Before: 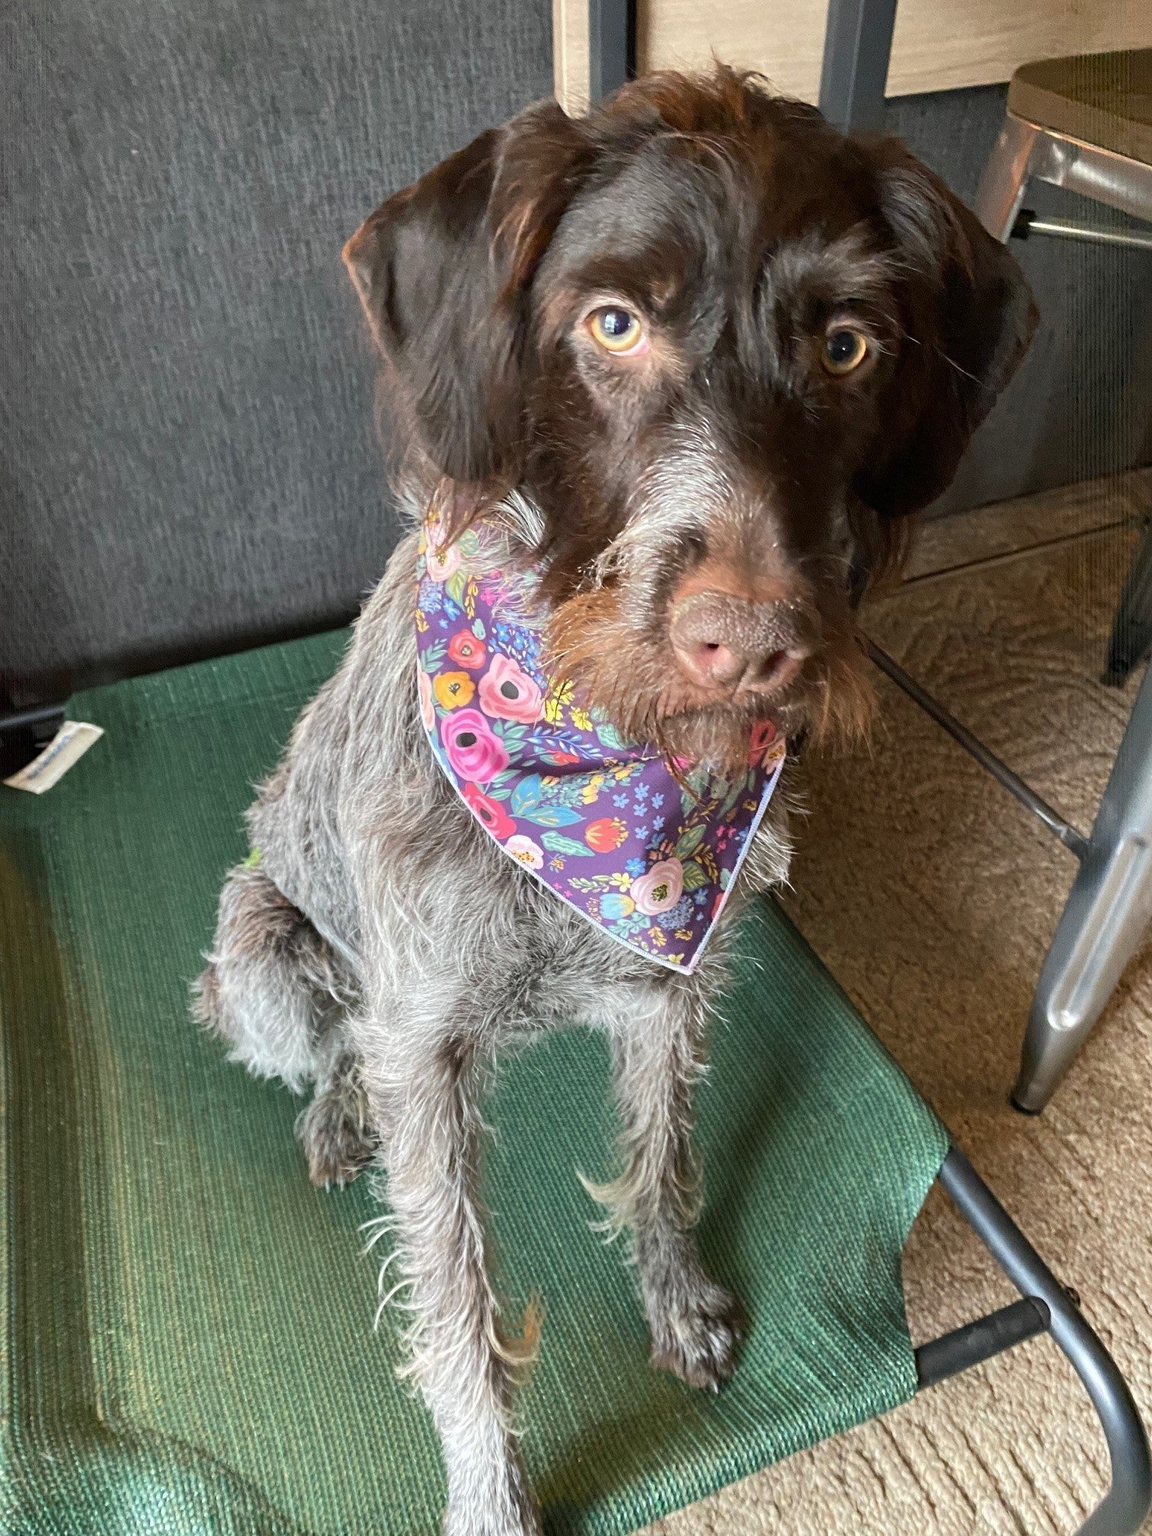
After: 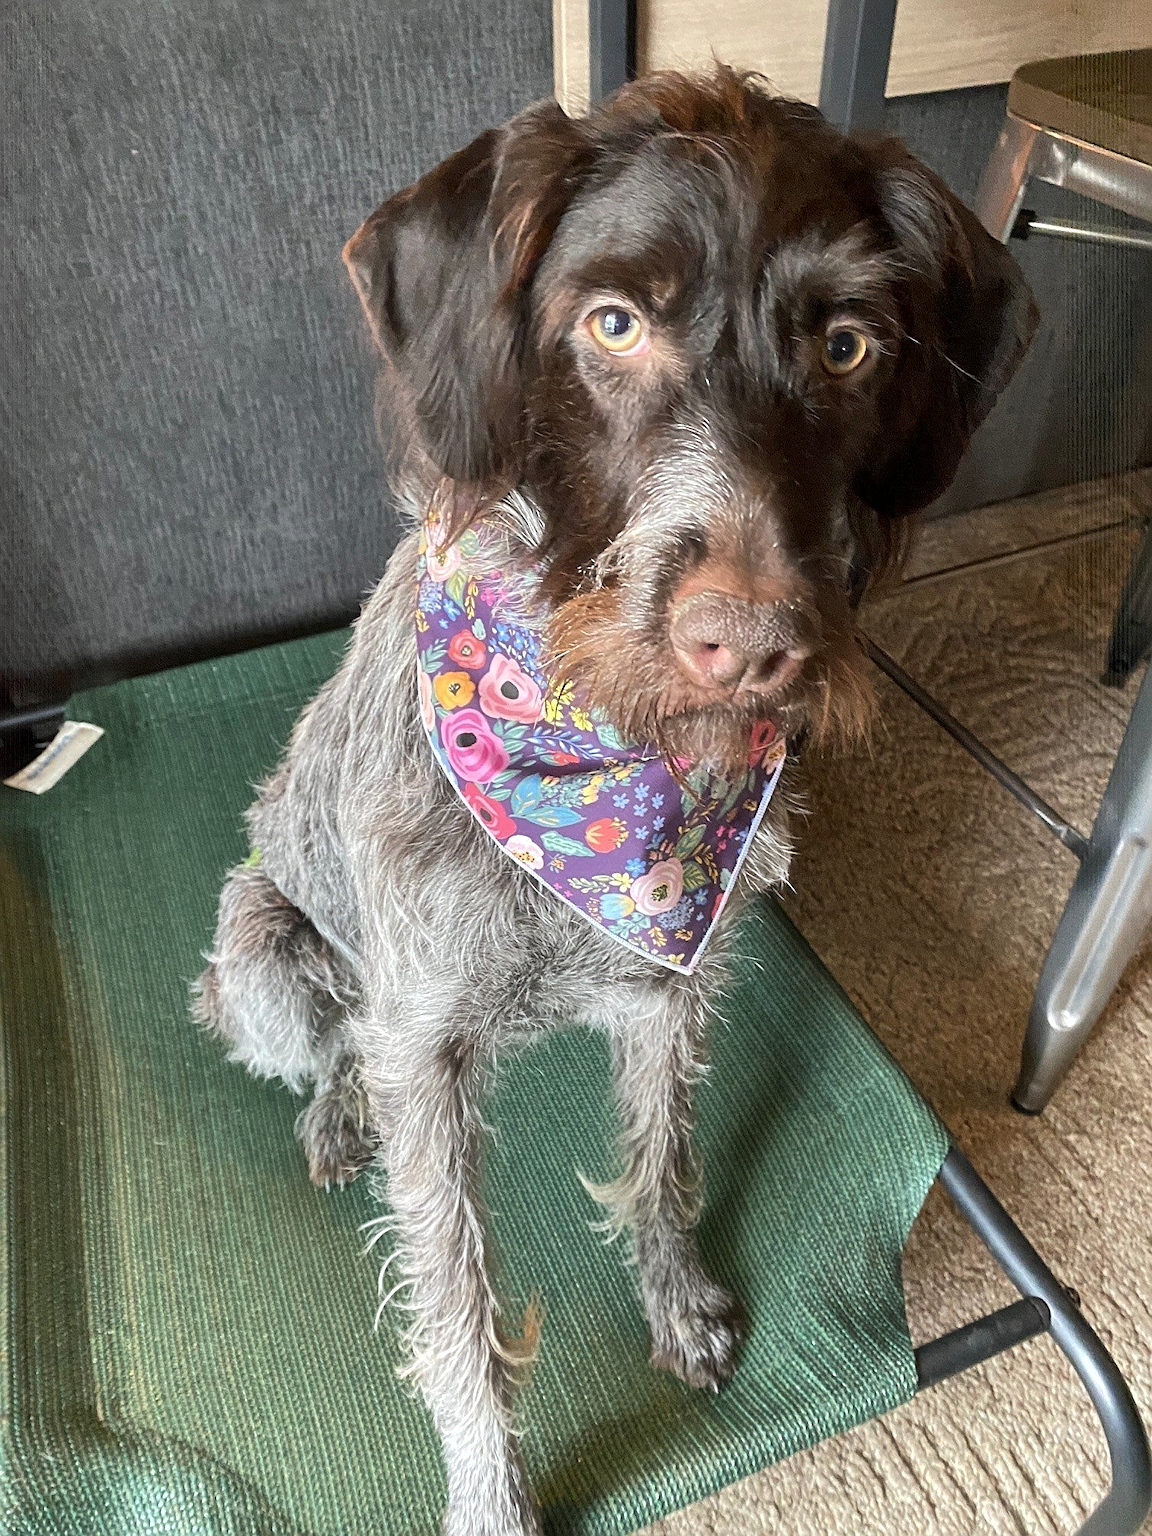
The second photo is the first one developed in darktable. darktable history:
sharpen: on, module defaults
tone equalizer: edges refinement/feathering 500, mask exposure compensation -1.57 EV, preserve details no
local contrast: mode bilateral grid, contrast 19, coarseness 50, detail 120%, midtone range 0.2
haze removal: strength -0.107, compatibility mode true, adaptive false
